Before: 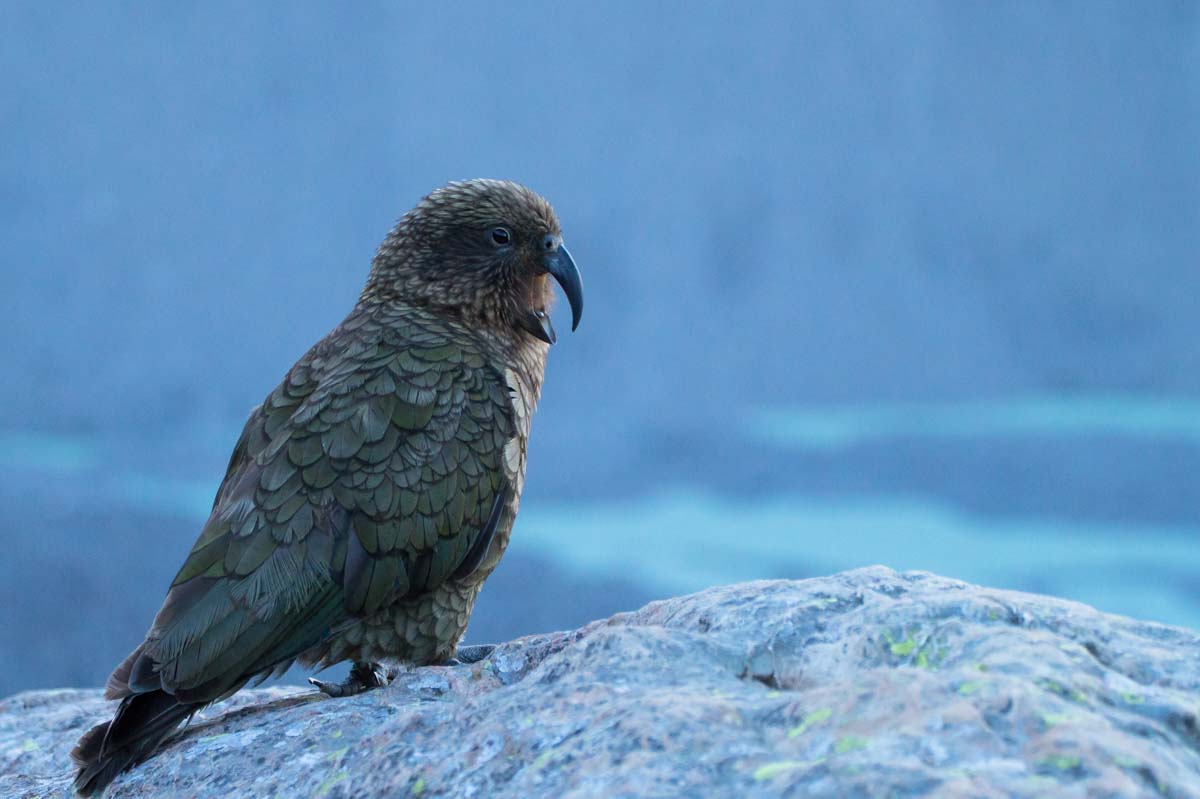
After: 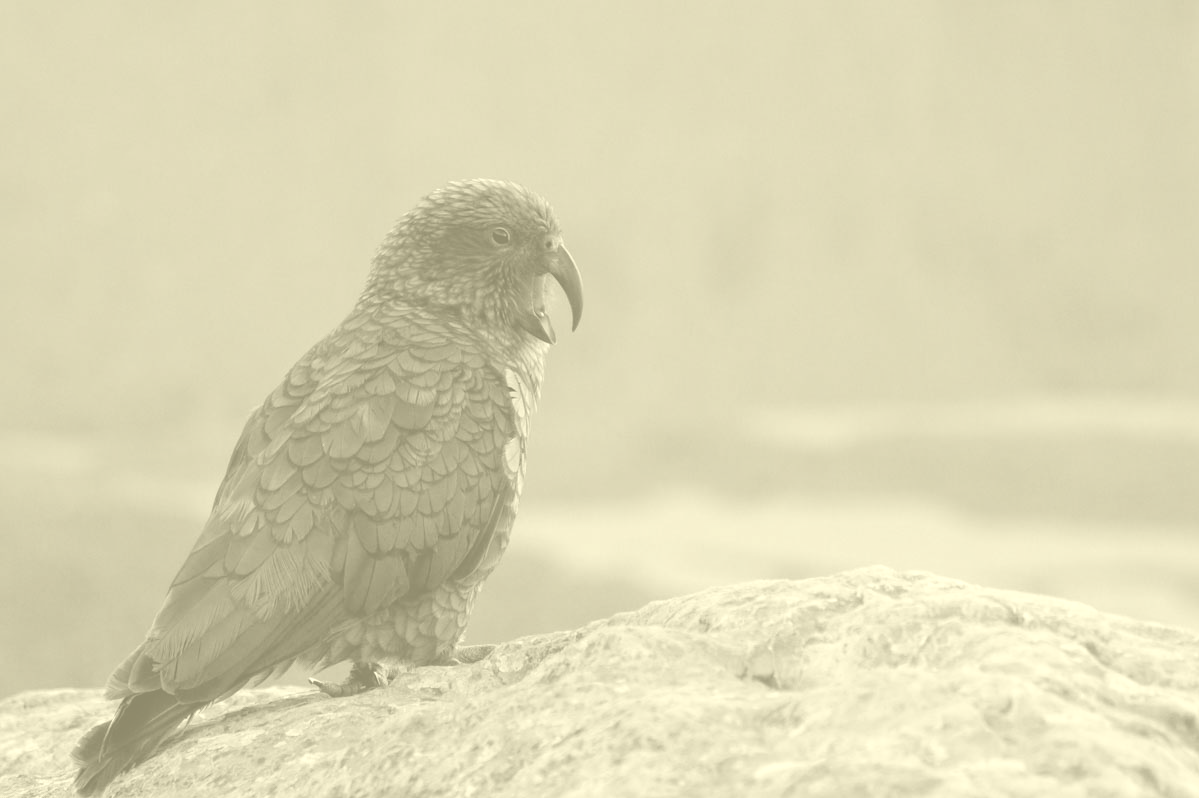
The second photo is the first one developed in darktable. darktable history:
colorize: hue 43.2°, saturation 40%, version 1
